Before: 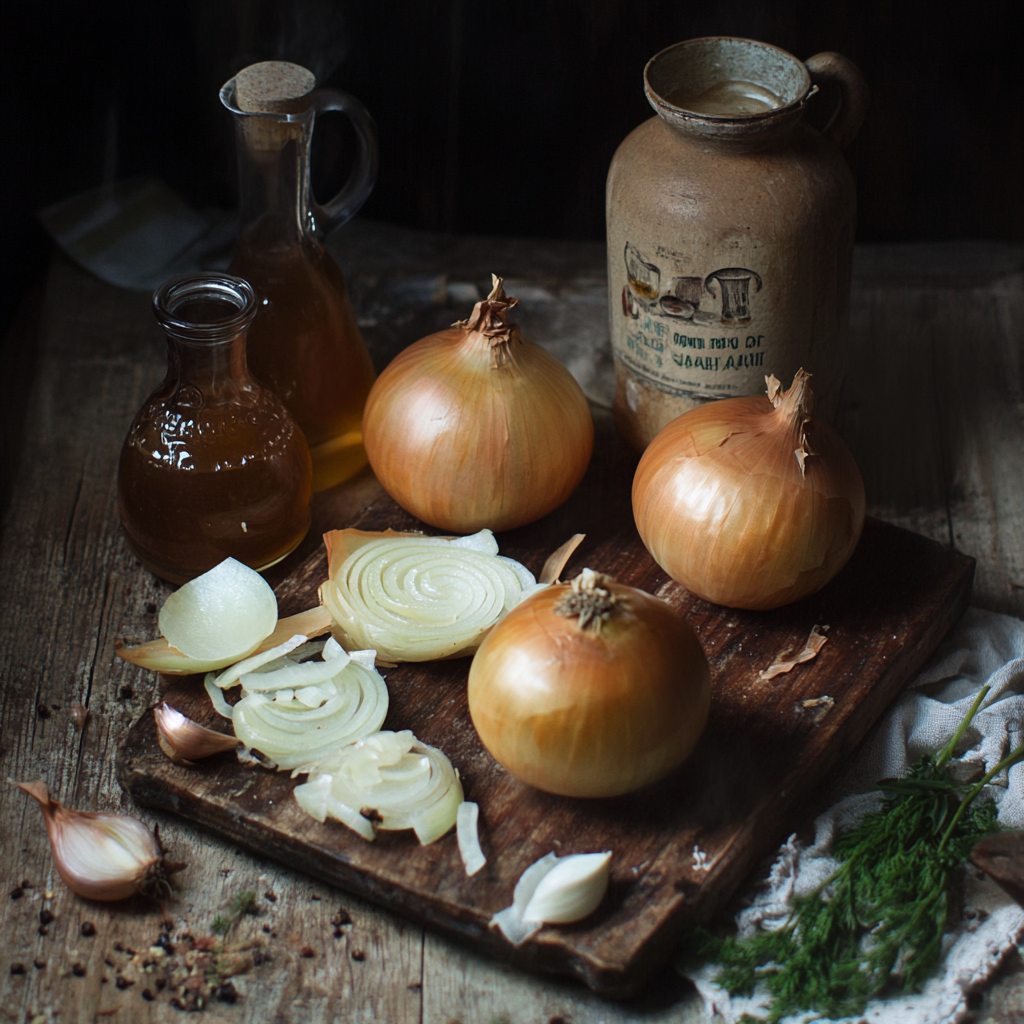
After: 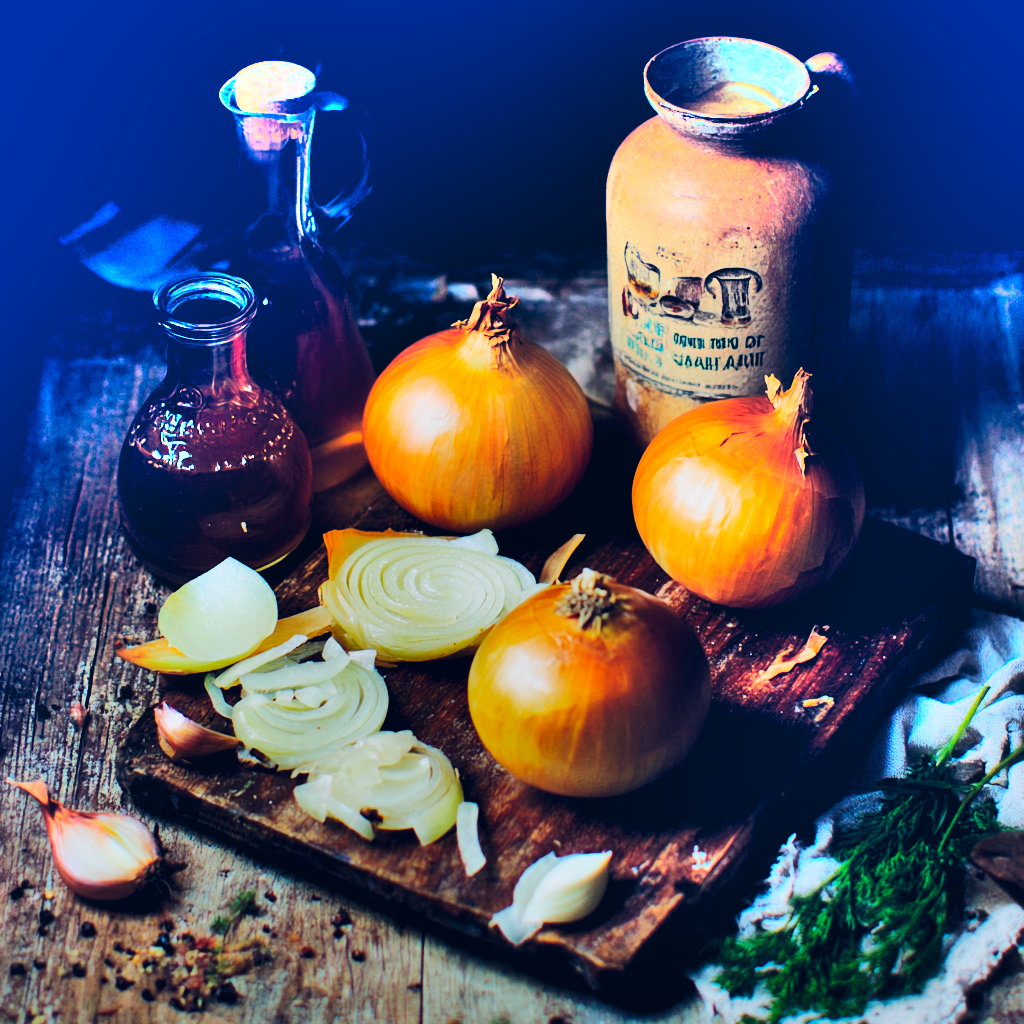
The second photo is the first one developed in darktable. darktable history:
color balance rgb: global offset › luminance 0.432%, global offset › chroma 0.208%, global offset › hue 254.62°, perceptual saturation grading › global saturation 31.12%, global vibrance 50.78%
shadows and highlights: radius 122.62, shadows 99.19, white point adjustment -2.83, highlights -99.11, soften with gaussian
exposure: black level correction 0.009, exposure -0.643 EV, compensate highlight preservation false
base curve: curves: ch0 [(0, 0) (0.036, 0.025) (0.121, 0.166) (0.206, 0.329) (0.605, 0.79) (1, 1)], preserve colors none
